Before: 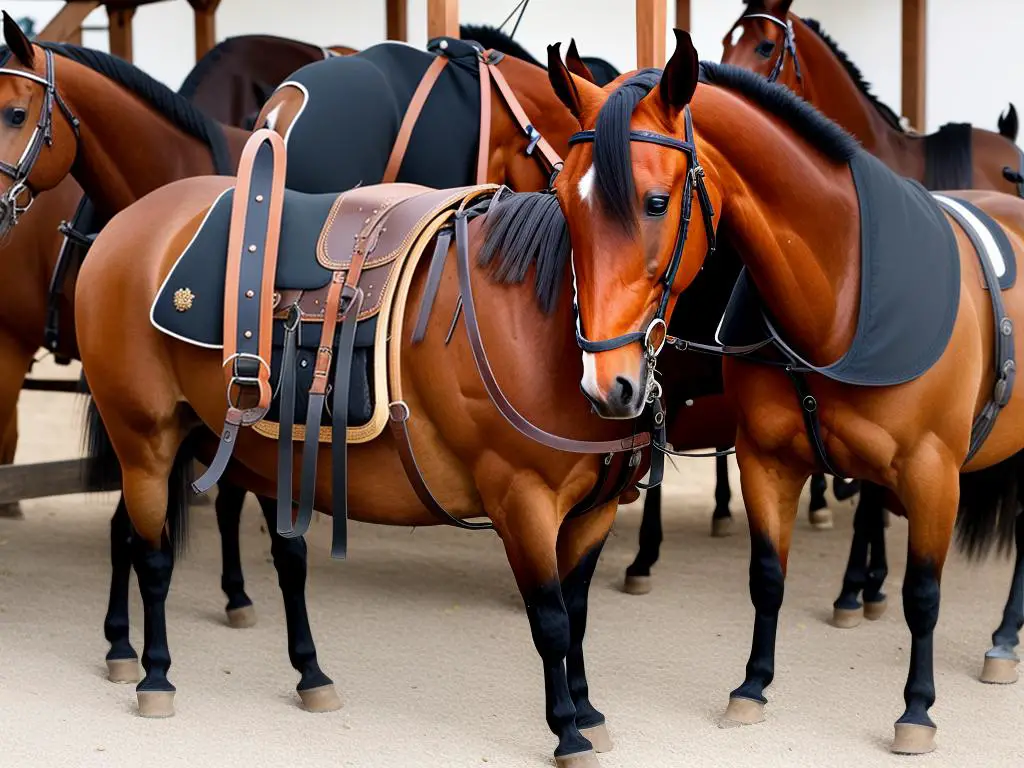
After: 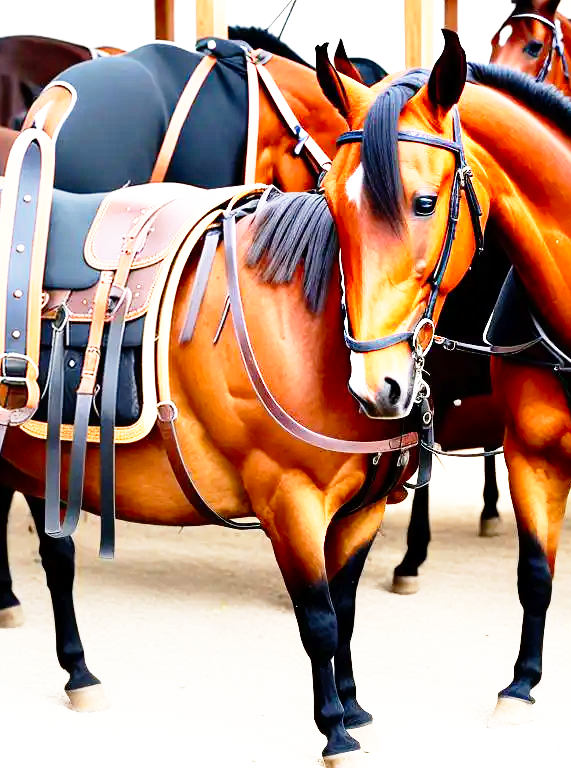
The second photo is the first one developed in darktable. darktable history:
base curve: curves: ch0 [(0, 0) (0.012, 0.01) (0.073, 0.168) (0.31, 0.711) (0.645, 0.957) (1, 1)], preserve colors none
contrast brightness saturation: contrast 0.074
crop and rotate: left 22.681%, right 21.522%
exposure: exposure 0.753 EV, compensate highlight preservation false
